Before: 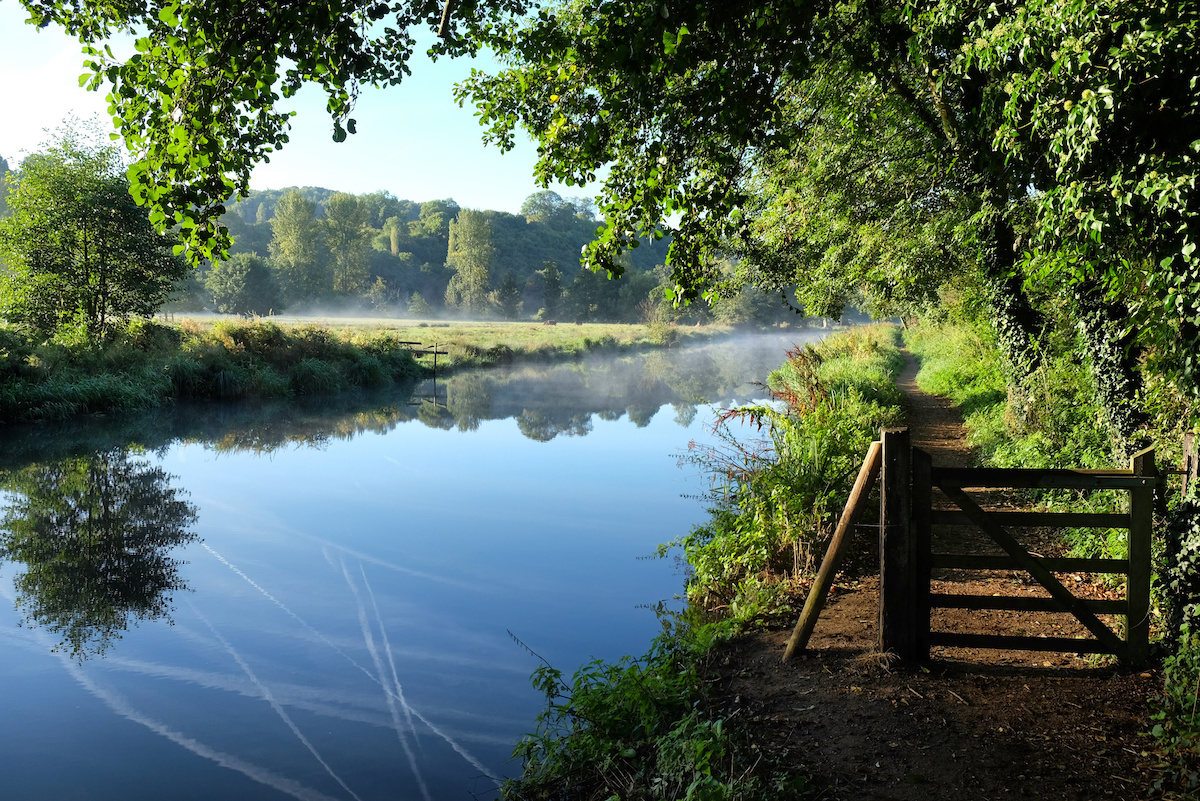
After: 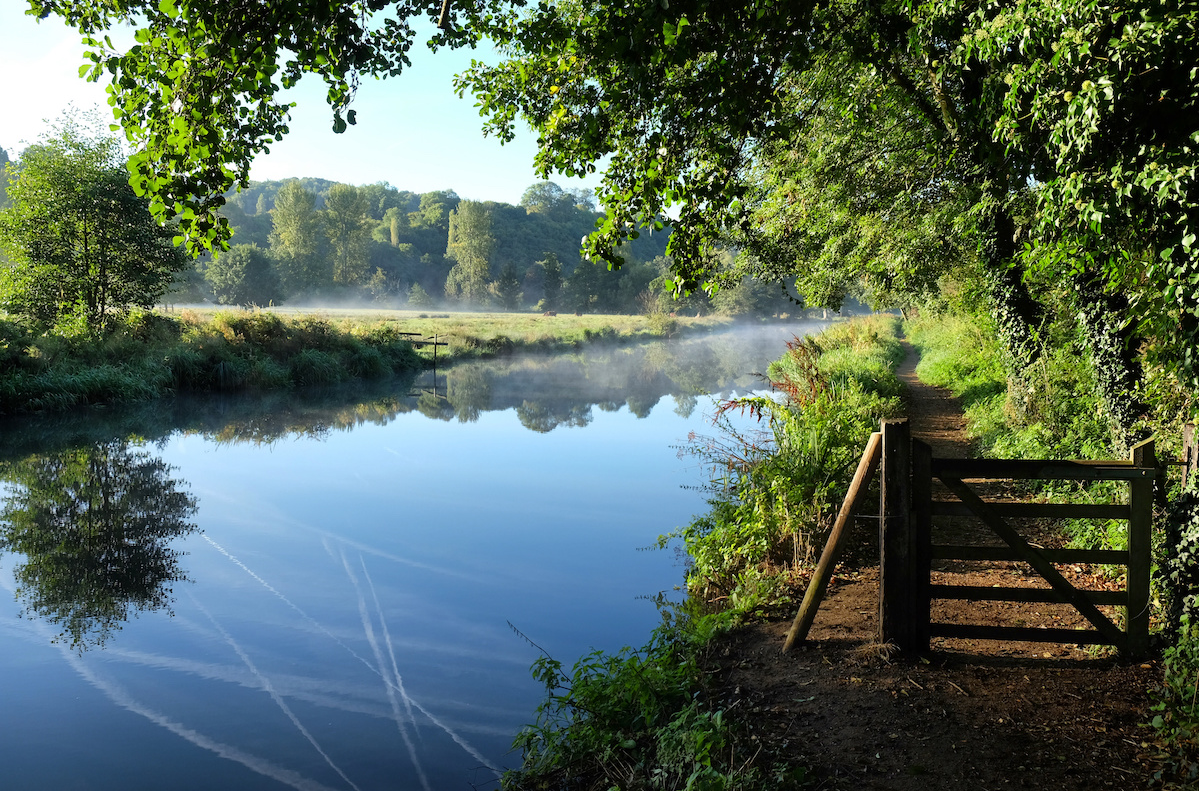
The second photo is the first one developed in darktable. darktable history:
crop: top 1.14%, right 0.048%
